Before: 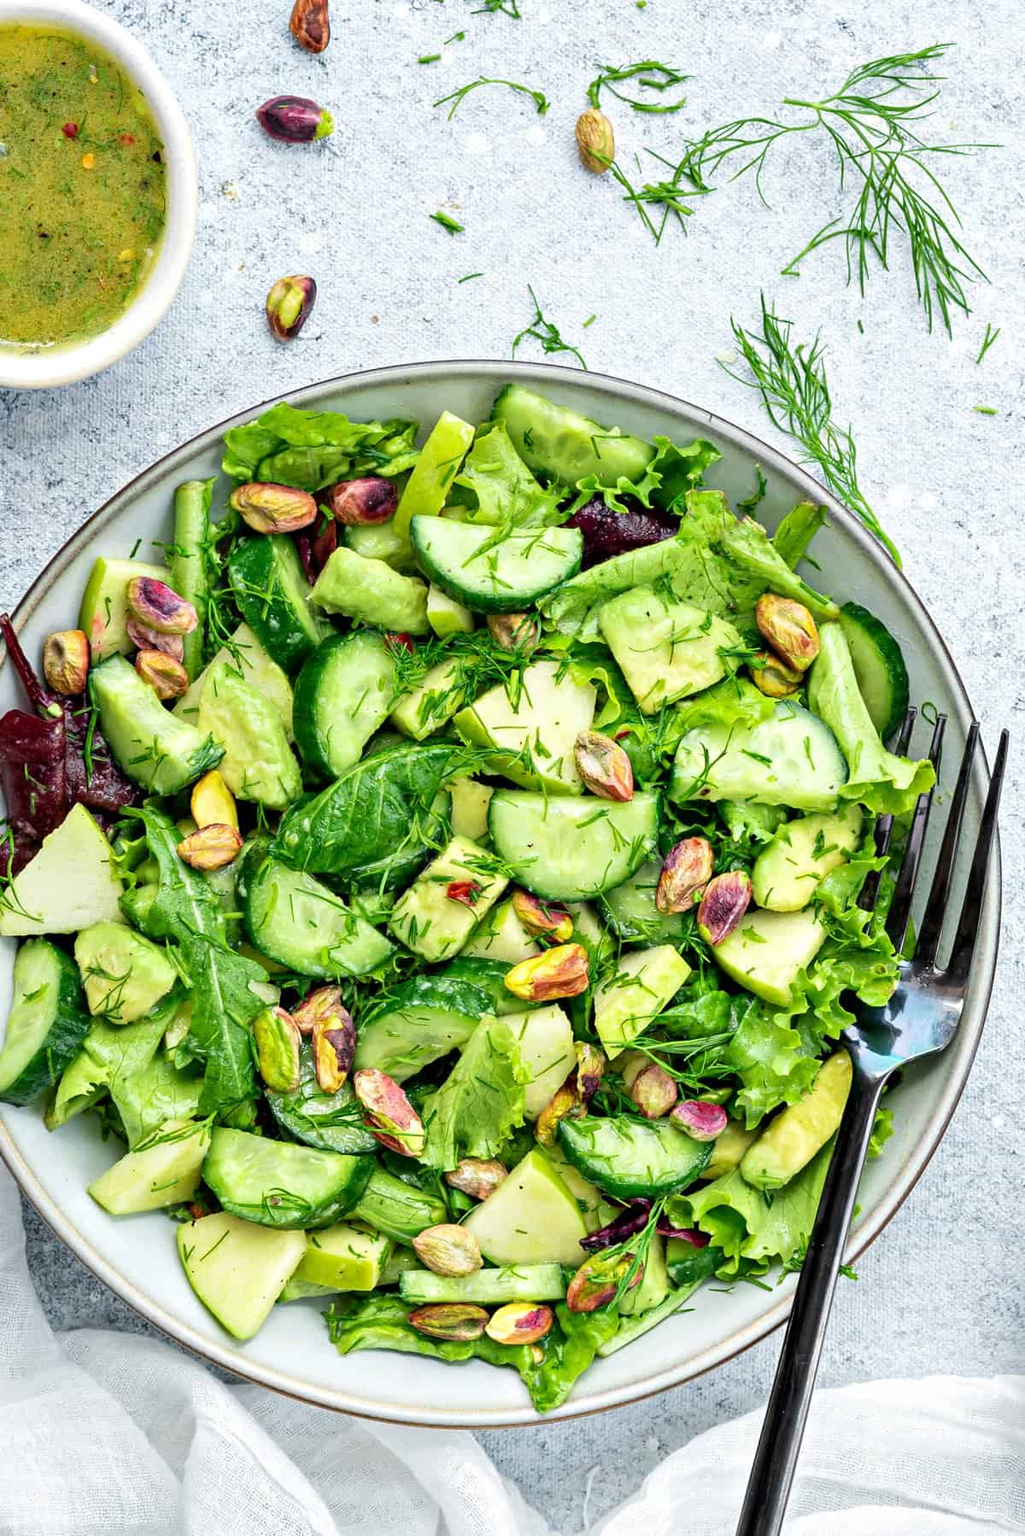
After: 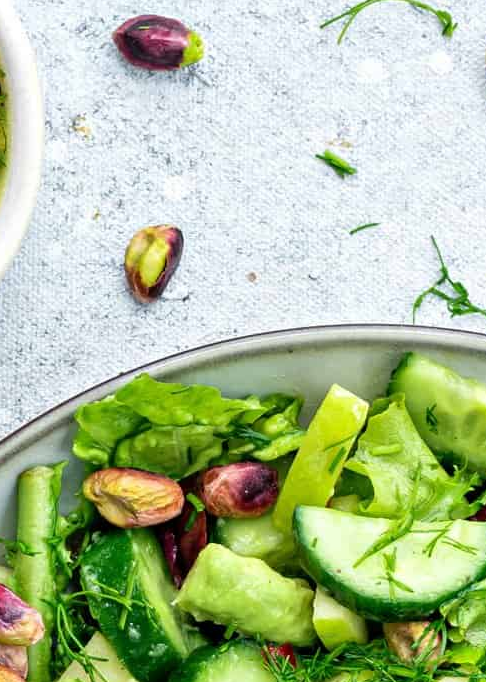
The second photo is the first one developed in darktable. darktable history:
crop: left 15.623%, top 5.426%, right 43.828%, bottom 56.599%
